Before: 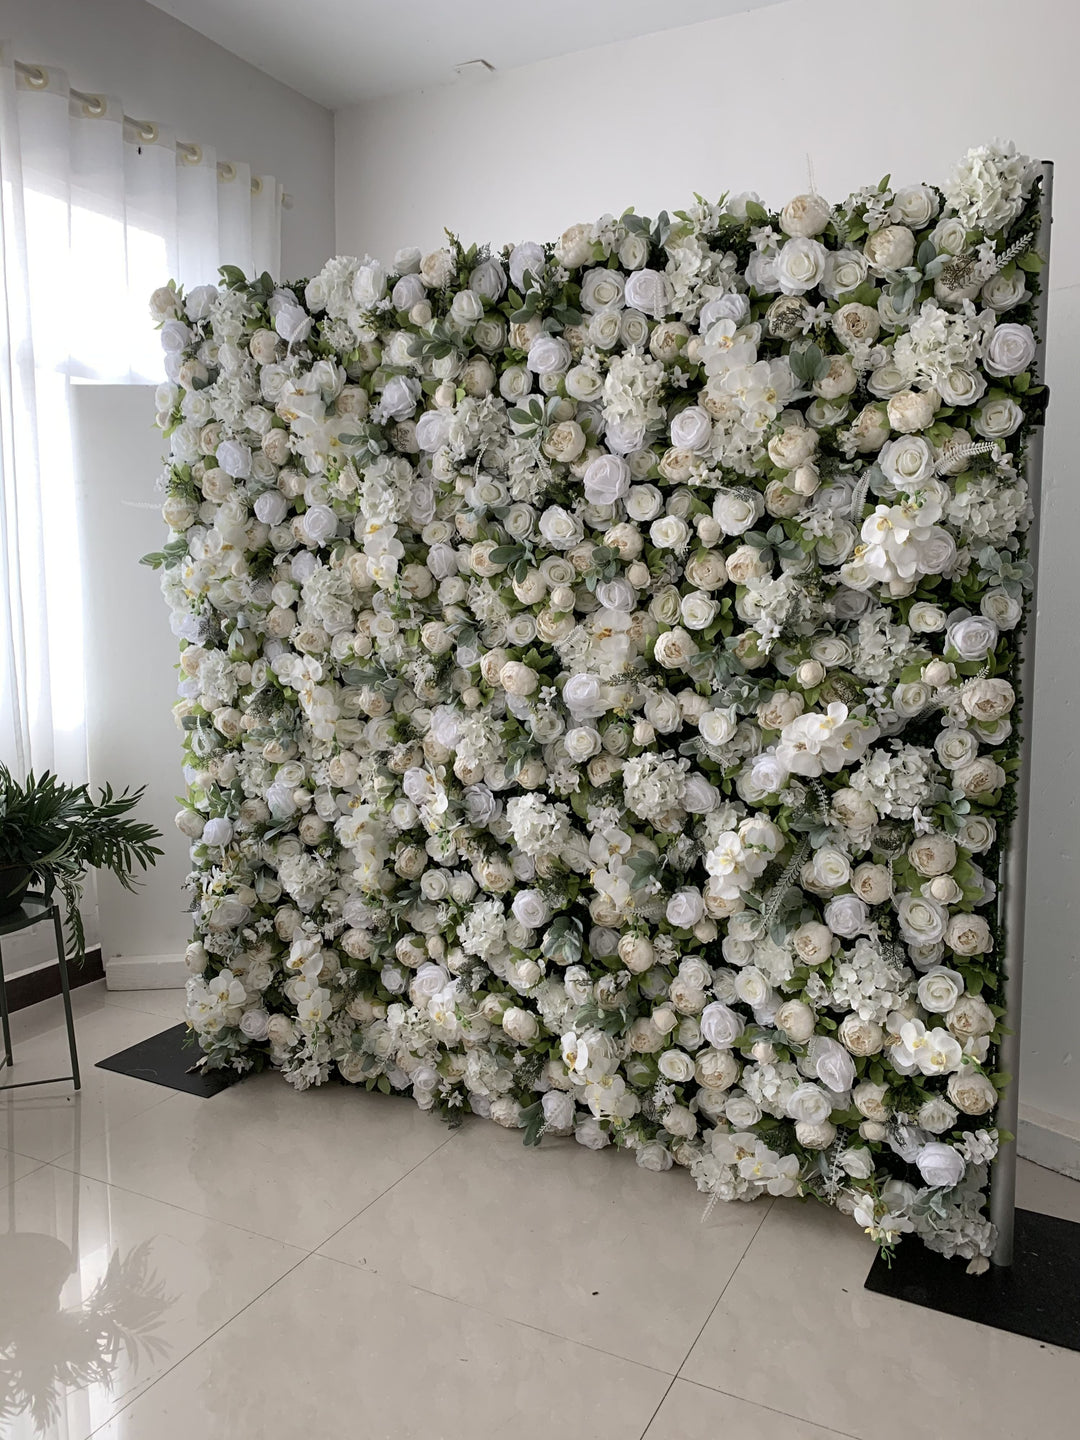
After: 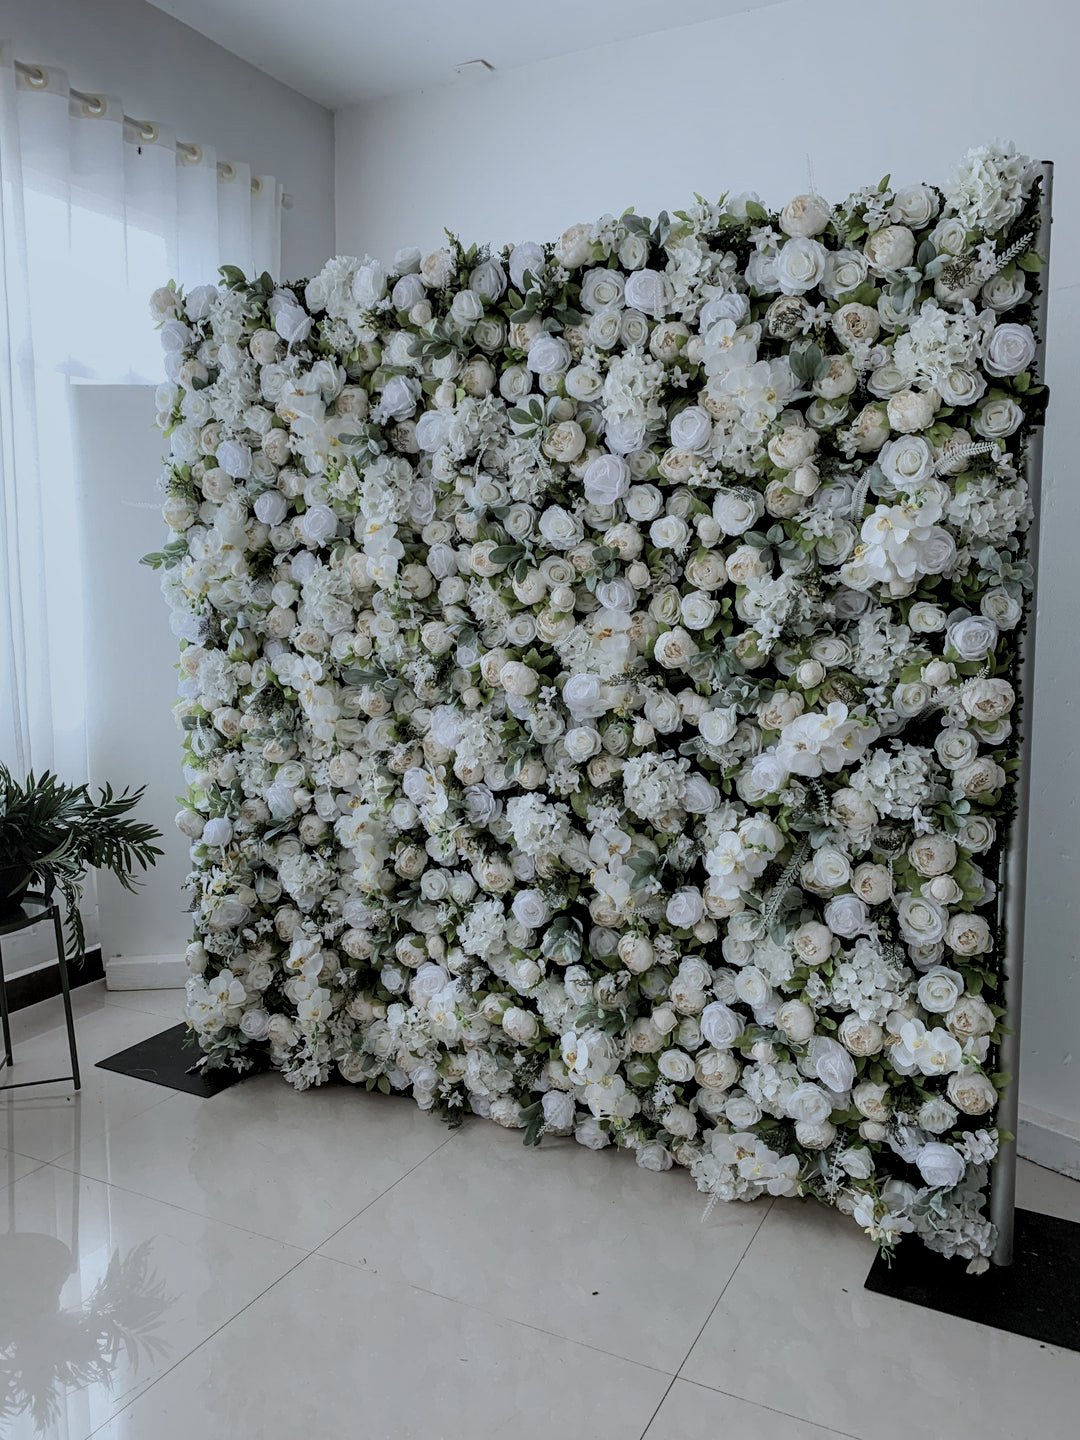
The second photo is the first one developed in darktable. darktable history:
local contrast: on, module defaults
color correction: highlights a* -4.06, highlights b* -10.73
filmic rgb: black relative exposure -7.65 EV, white relative exposure 4.56 EV, hardness 3.61, color science v5 (2021), contrast in shadows safe, contrast in highlights safe
